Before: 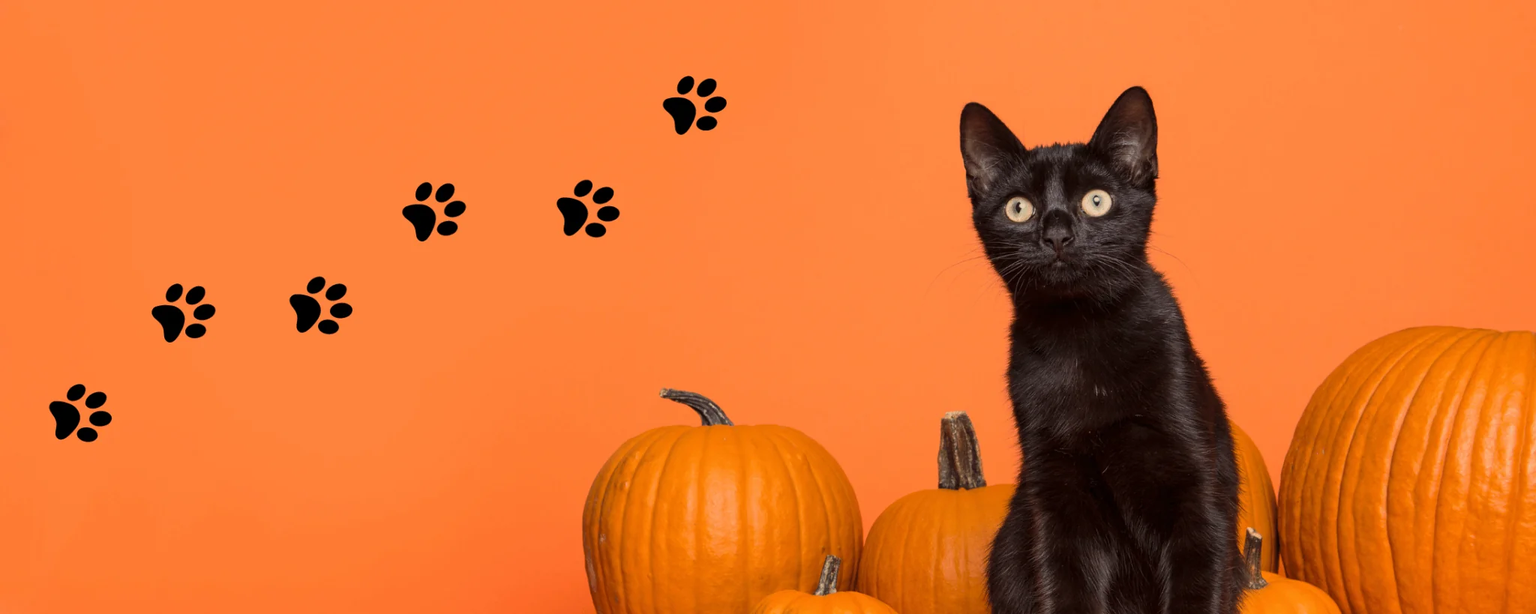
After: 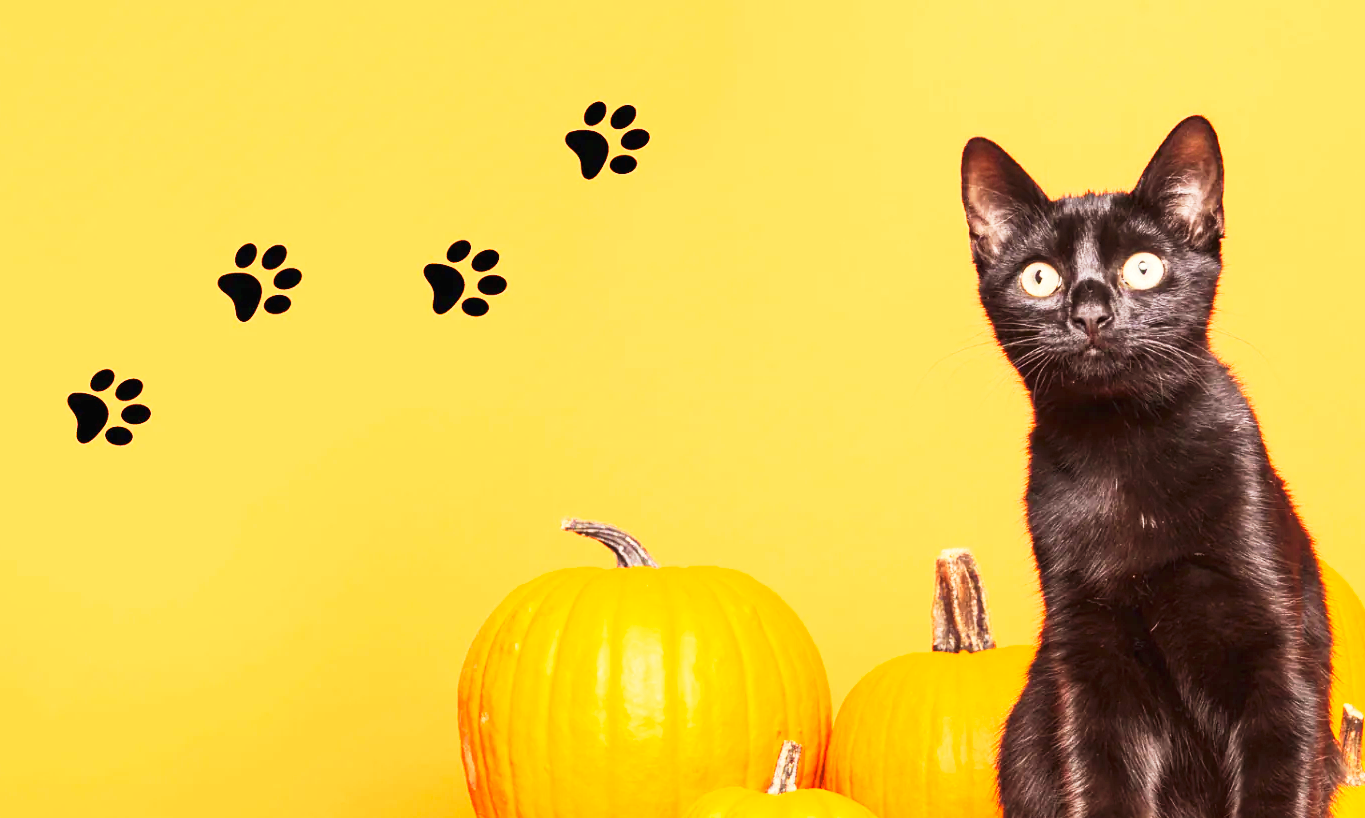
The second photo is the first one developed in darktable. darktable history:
tone equalizer: -8 EV 1.98 EV, -7 EV 1.97 EV, -6 EV 1.96 EV, -5 EV 2 EV, -4 EV 1.99 EV, -3 EV 1.48 EV, -2 EV 0.999 EV, -1 EV 0.501 EV, edges refinement/feathering 500, mask exposure compensation -1.57 EV, preserve details no
tone curve: curves: ch0 [(0, 0.013) (0.198, 0.175) (0.512, 0.582) (0.625, 0.754) (0.81, 0.934) (1, 1)], preserve colors none
crop and rotate: left 15.596%, right 17.747%
